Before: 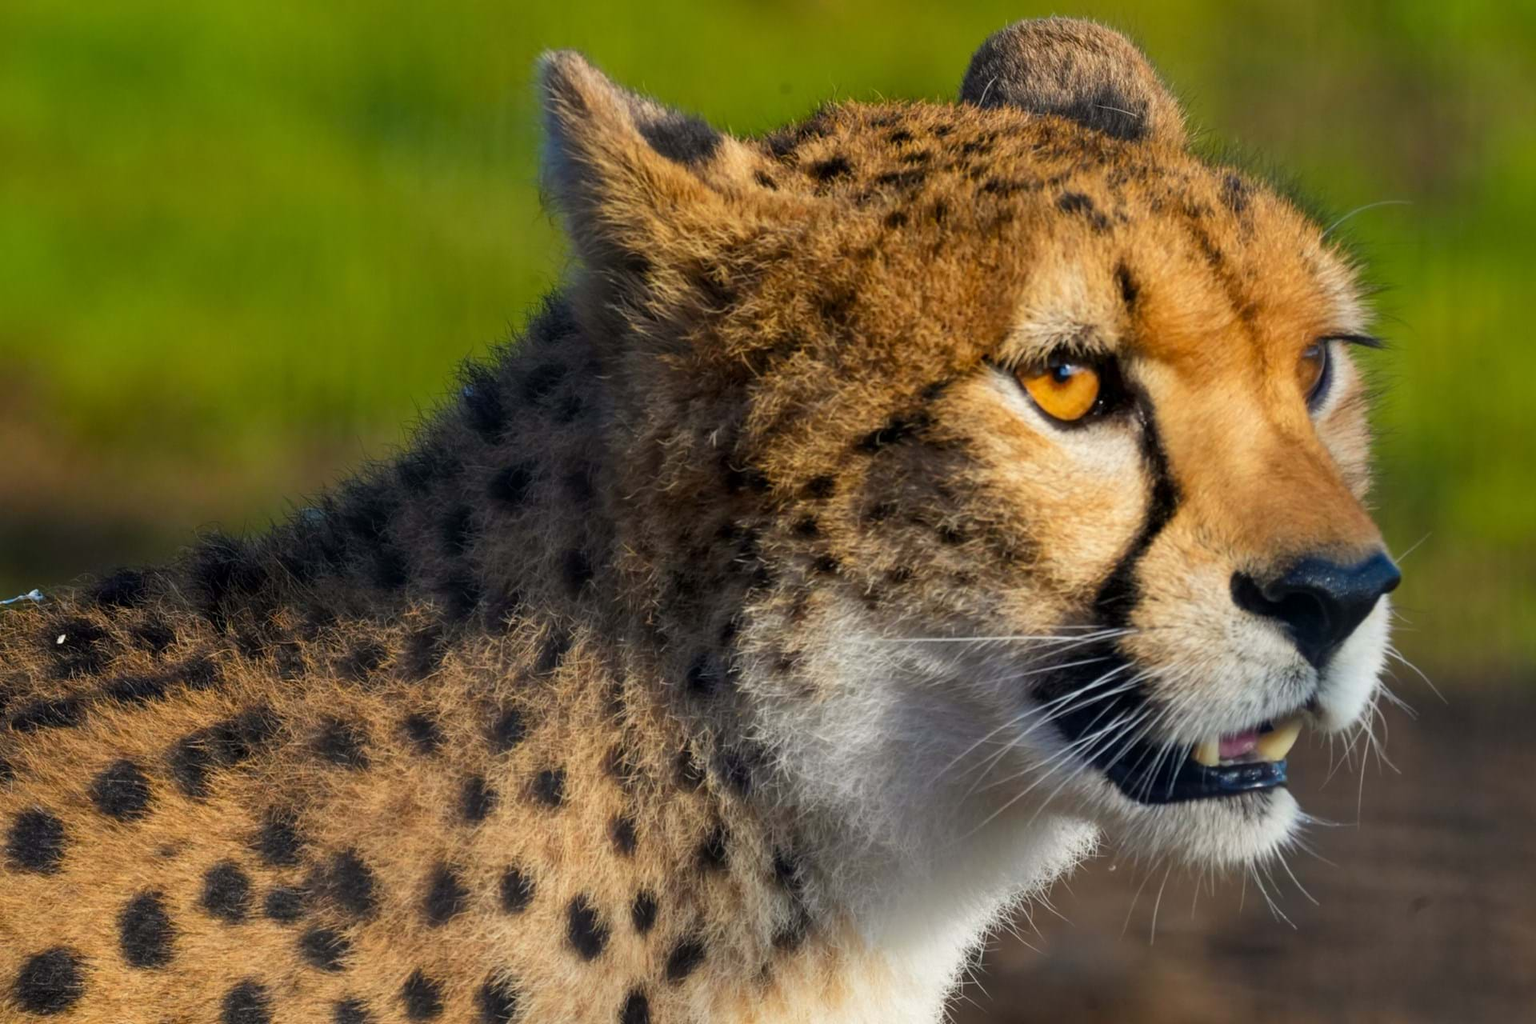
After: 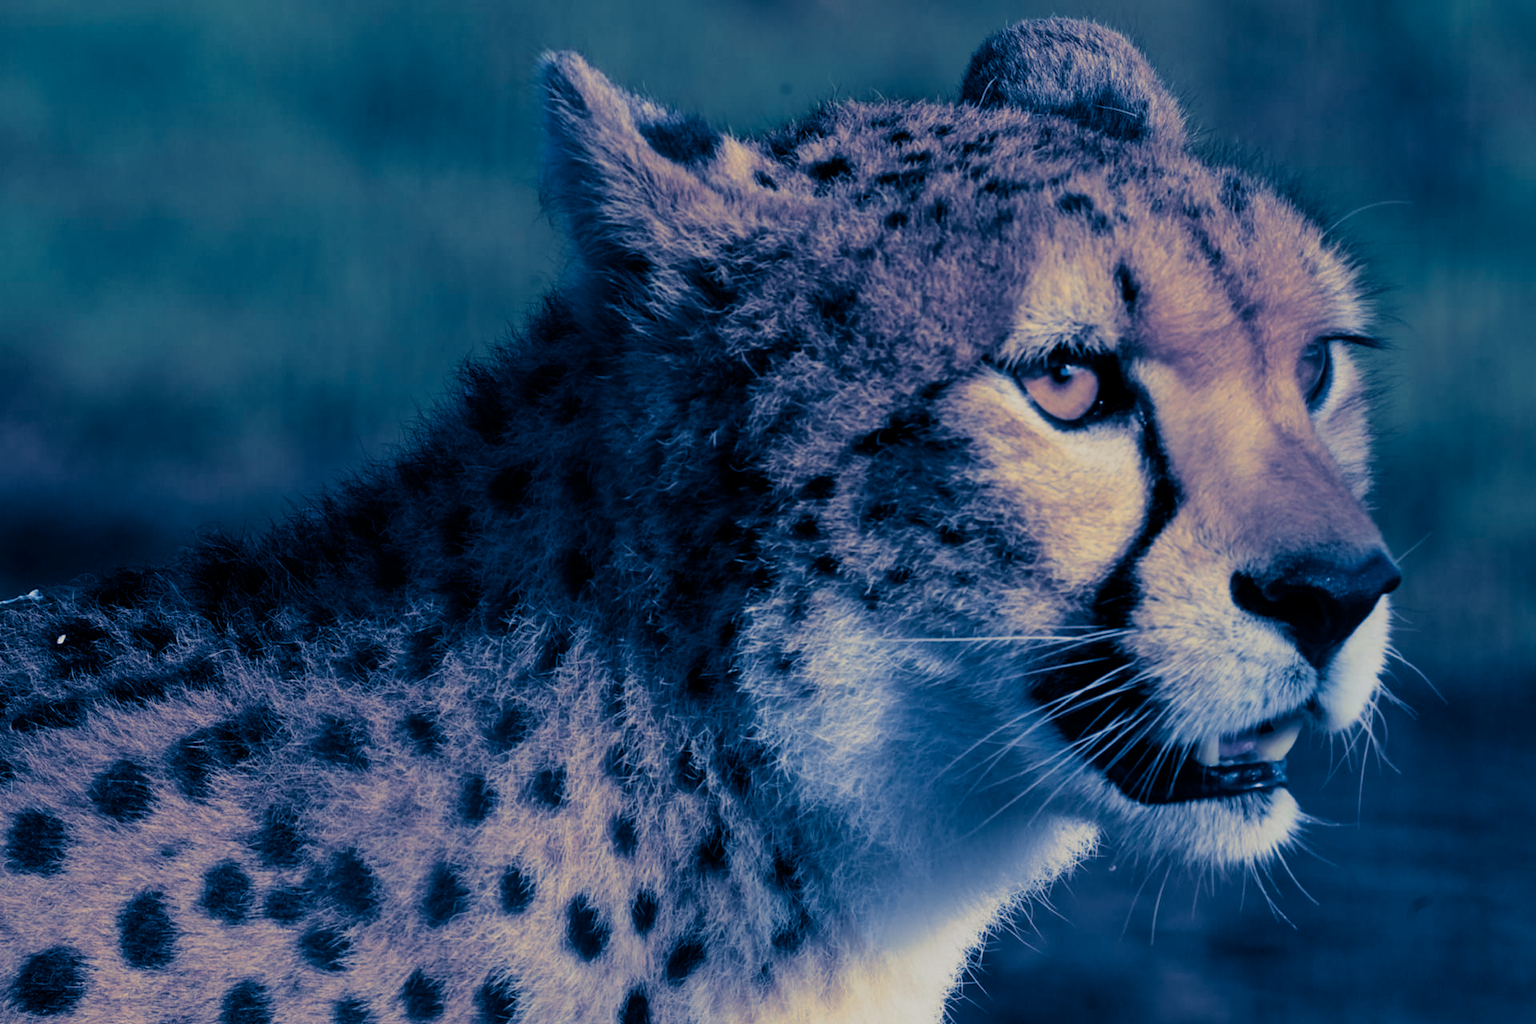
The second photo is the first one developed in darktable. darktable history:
split-toning: shadows › hue 226.8°, shadows › saturation 1, highlights › saturation 0, balance -61.41
filmic rgb: black relative exposure -7.65 EV, white relative exposure 4.56 EV, hardness 3.61
